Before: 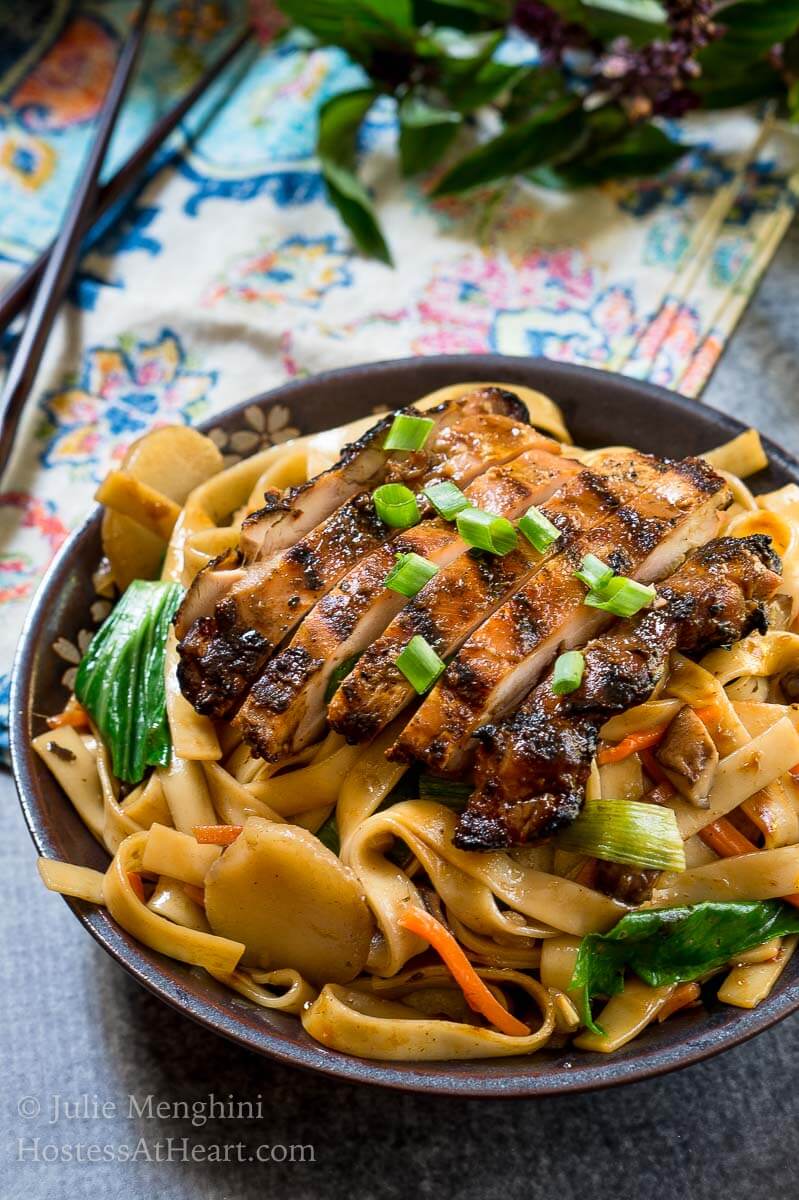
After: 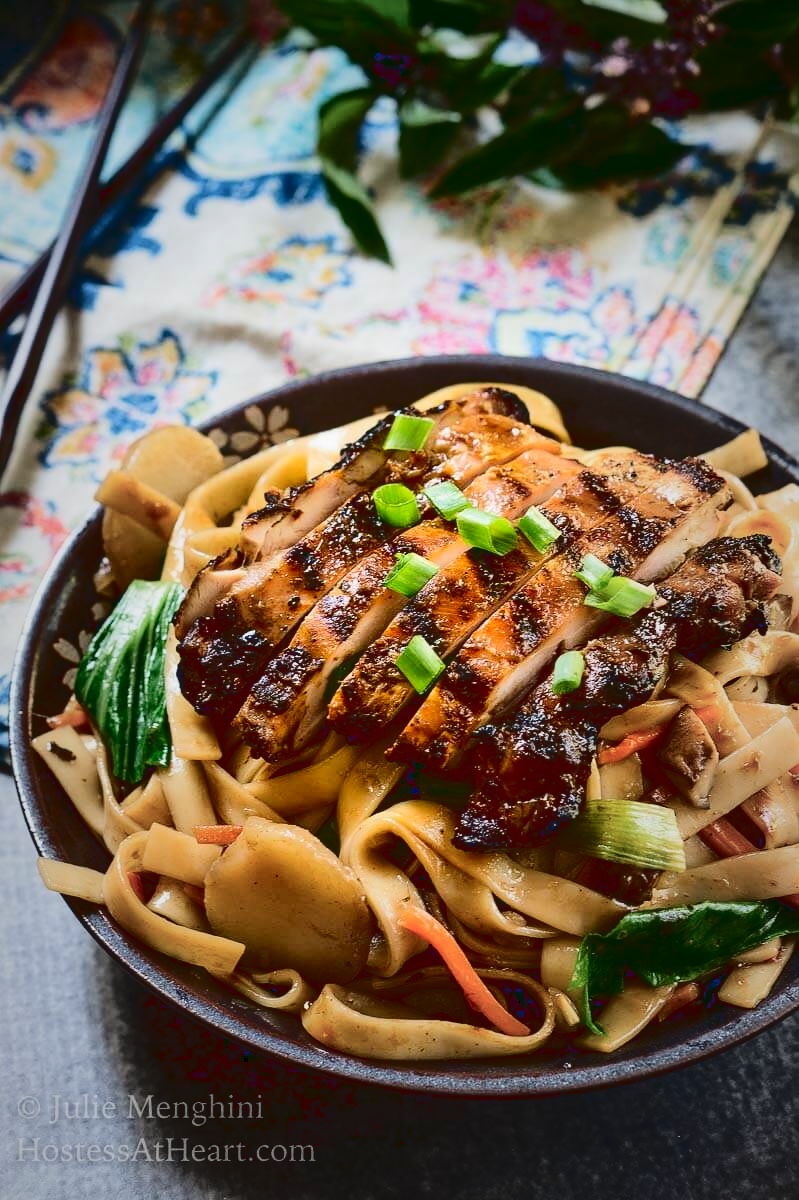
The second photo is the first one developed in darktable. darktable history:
base curve: curves: ch0 [(0, 0.024) (0.055, 0.065) (0.121, 0.166) (0.236, 0.319) (0.693, 0.726) (1, 1)]
vignetting: fall-off start 18.63%, fall-off radius 137.15%, width/height ratio 0.626, shape 0.594
contrast brightness saturation: contrast 0.202, brightness -0.111, saturation 0.097
